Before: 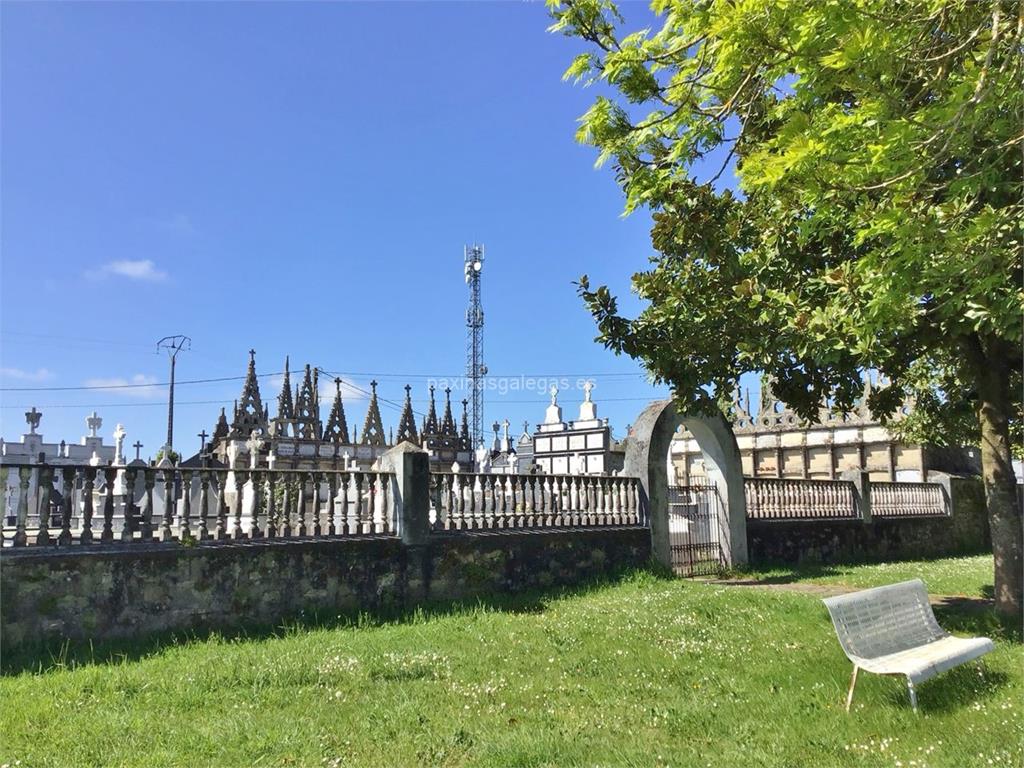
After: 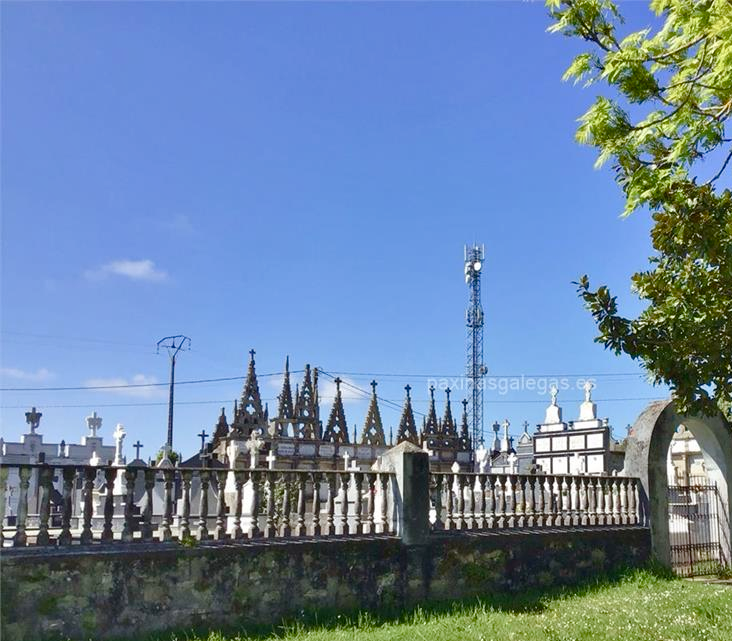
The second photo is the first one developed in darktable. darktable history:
shadows and highlights: low approximation 0.01, soften with gaussian
crop: right 28.433%, bottom 16.412%
color balance rgb: shadows lift › chroma 1.037%, shadows lift › hue 27.95°, perceptual saturation grading › global saturation 20%, perceptual saturation grading › highlights -50.295%, perceptual saturation grading › shadows 30.356%, global vibrance 20%
